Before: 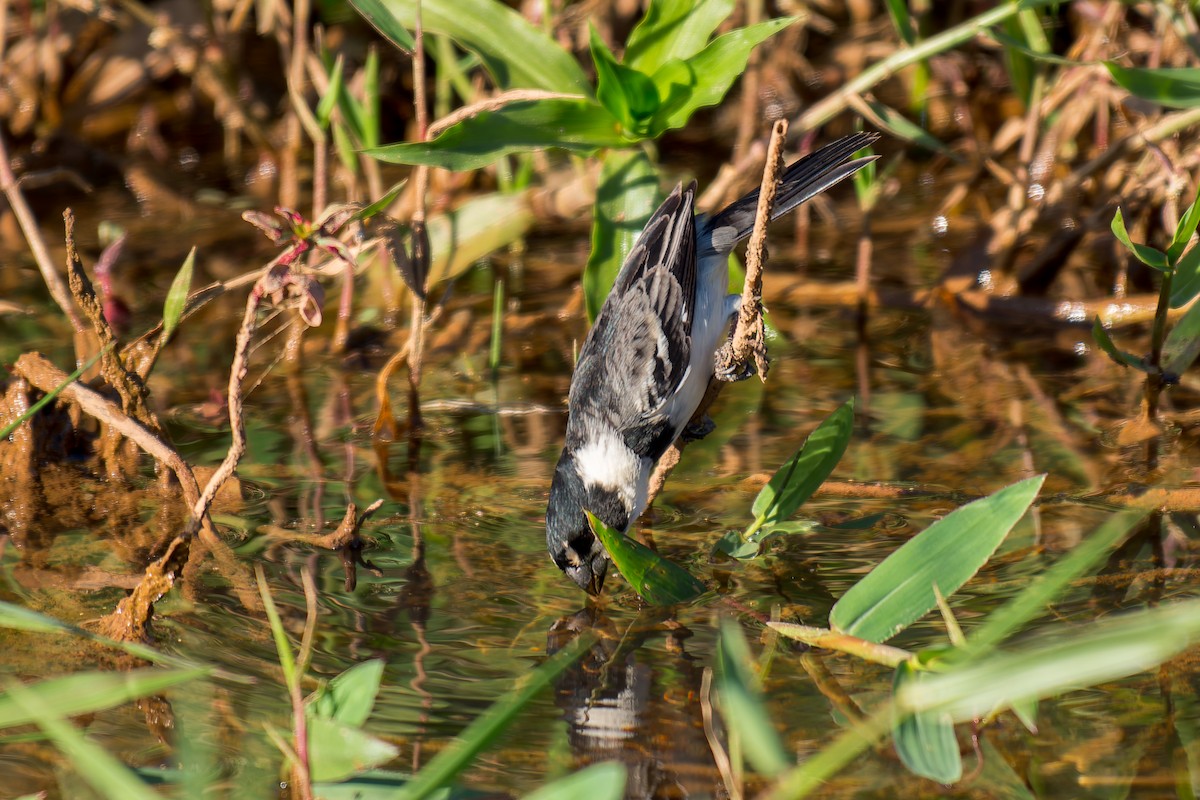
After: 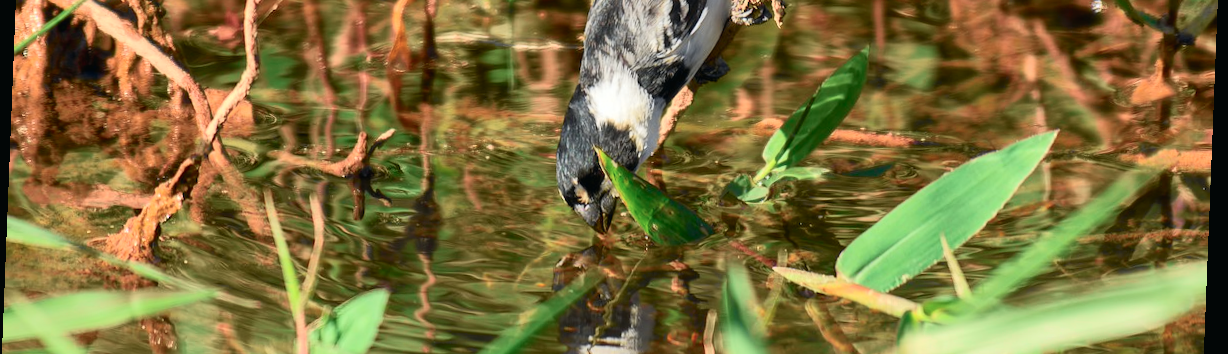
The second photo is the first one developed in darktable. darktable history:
rotate and perspective: rotation 2.27°, automatic cropping off
crop: top 45.551%, bottom 12.262%
exposure: exposure 0.217 EV, compensate highlight preservation false
color balance rgb: global vibrance 0.5%
tone curve: curves: ch0 [(0, 0.013) (0.104, 0.103) (0.258, 0.267) (0.448, 0.489) (0.709, 0.794) (0.895, 0.915) (0.994, 0.971)]; ch1 [(0, 0) (0.335, 0.298) (0.446, 0.416) (0.488, 0.488) (0.515, 0.504) (0.581, 0.615) (0.635, 0.661) (1, 1)]; ch2 [(0, 0) (0.314, 0.306) (0.436, 0.447) (0.502, 0.5) (0.538, 0.541) (0.568, 0.603) (0.641, 0.635) (0.717, 0.701) (1, 1)], color space Lab, independent channels, preserve colors none
